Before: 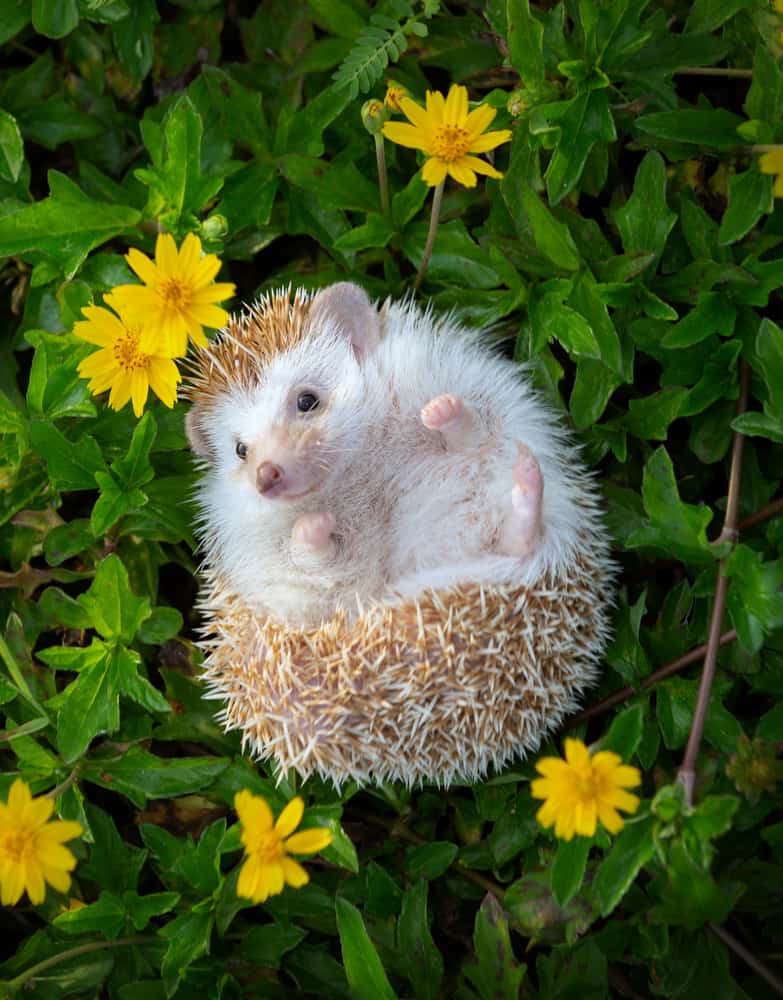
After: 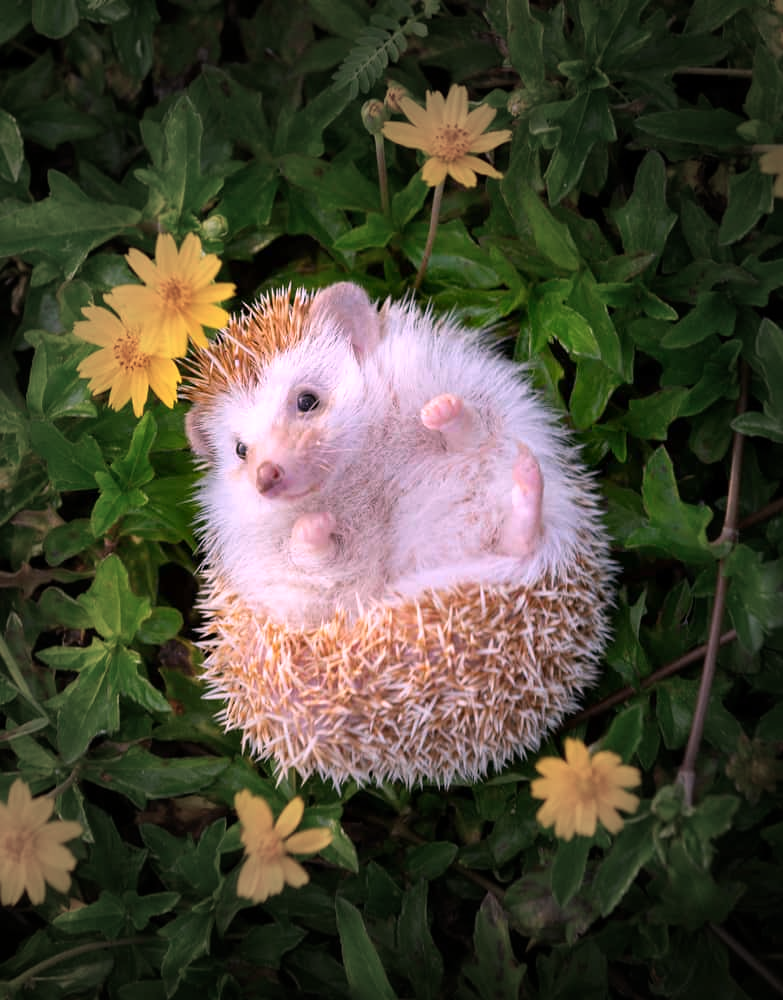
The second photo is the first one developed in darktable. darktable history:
vignetting: fall-off start 40%, fall-off radius 40%
white balance: red 1.188, blue 1.11
